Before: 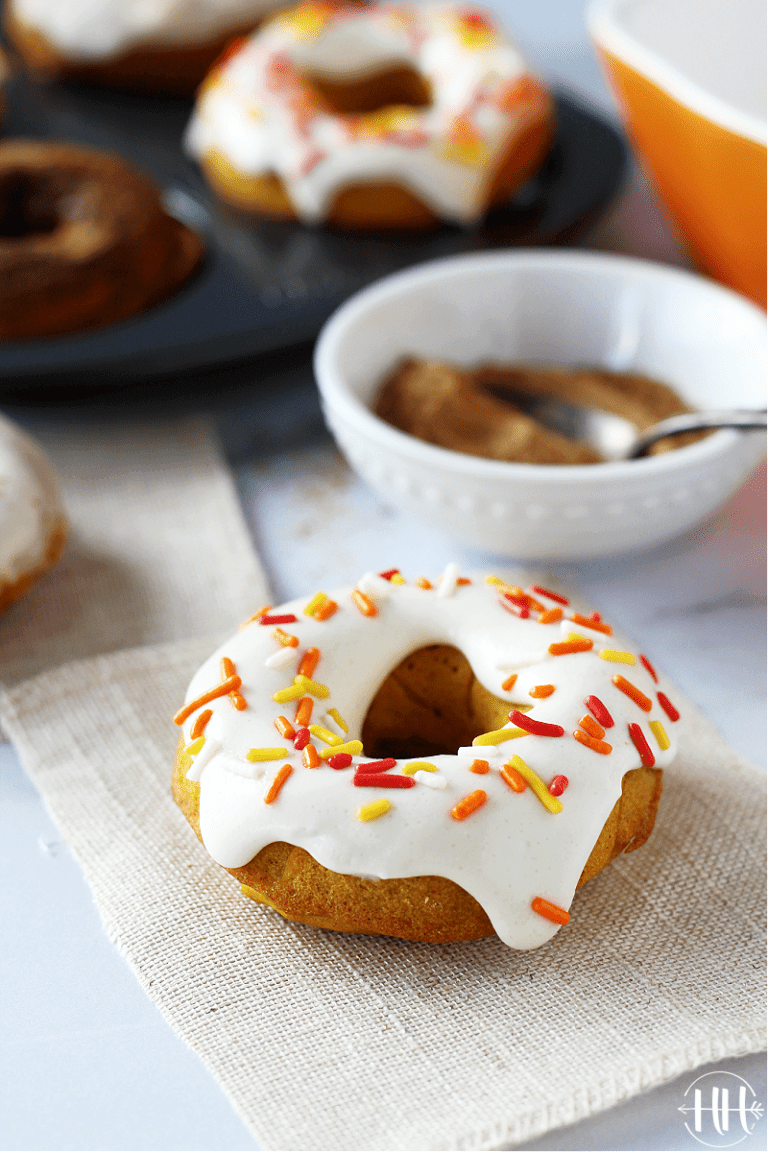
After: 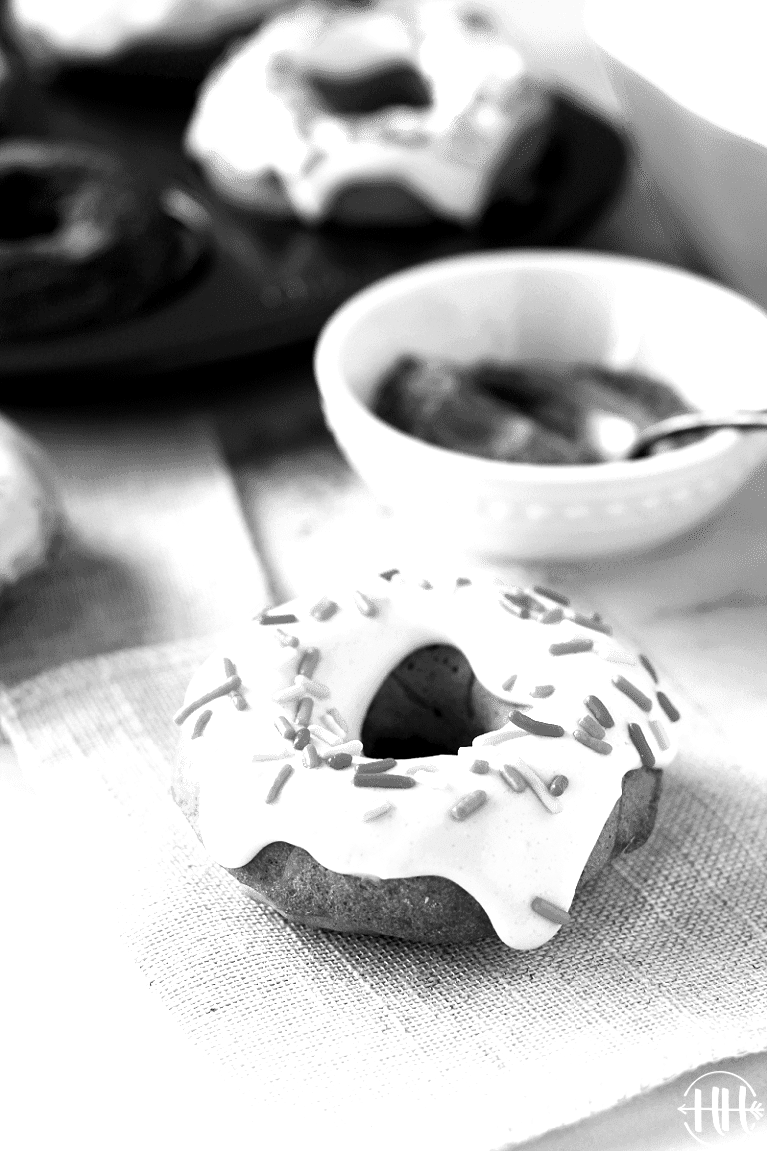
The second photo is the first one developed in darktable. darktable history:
exposure: black level correction 0.007, compensate highlight preservation false
white balance: red 0.982, blue 1.018
monochrome: on, module defaults
tone equalizer: -8 EV -0.75 EV, -7 EV -0.7 EV, -6 EV -0.6 EV, -5 EV -0.4 EV, -3 EV 0.4 EV, -2 EV 0.6 EV, -1 EV 0.7 EV, +0 EV 0.75 EV, edges refinement/feathering 500, mask exposure compensation -1.57 EV, preserve details no
